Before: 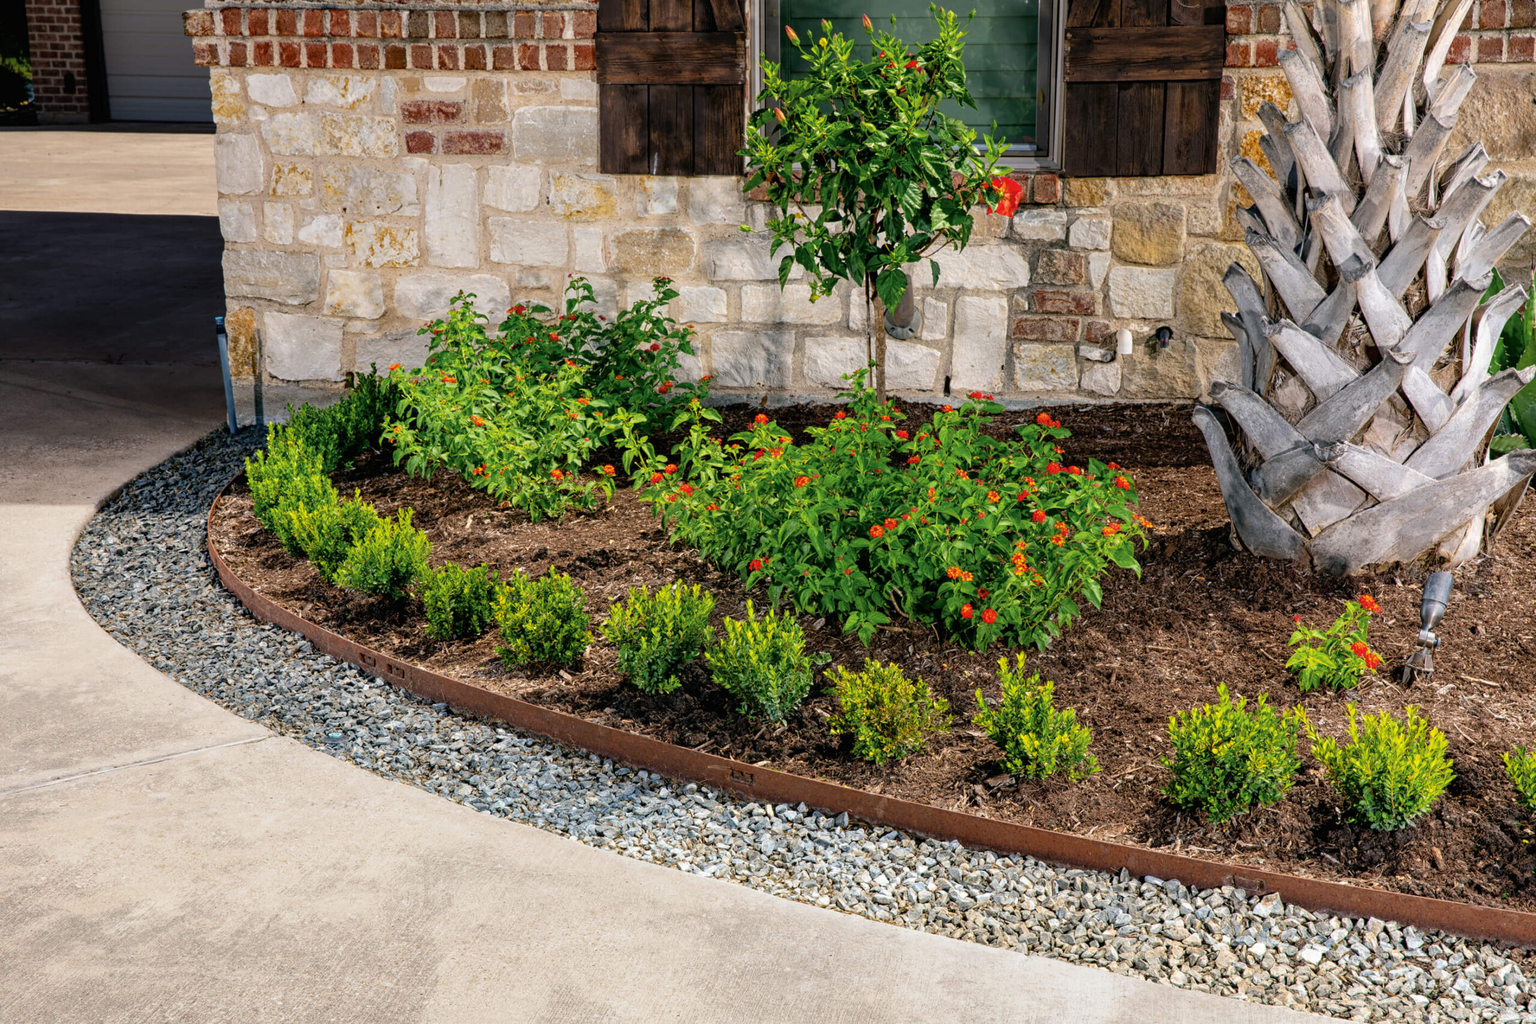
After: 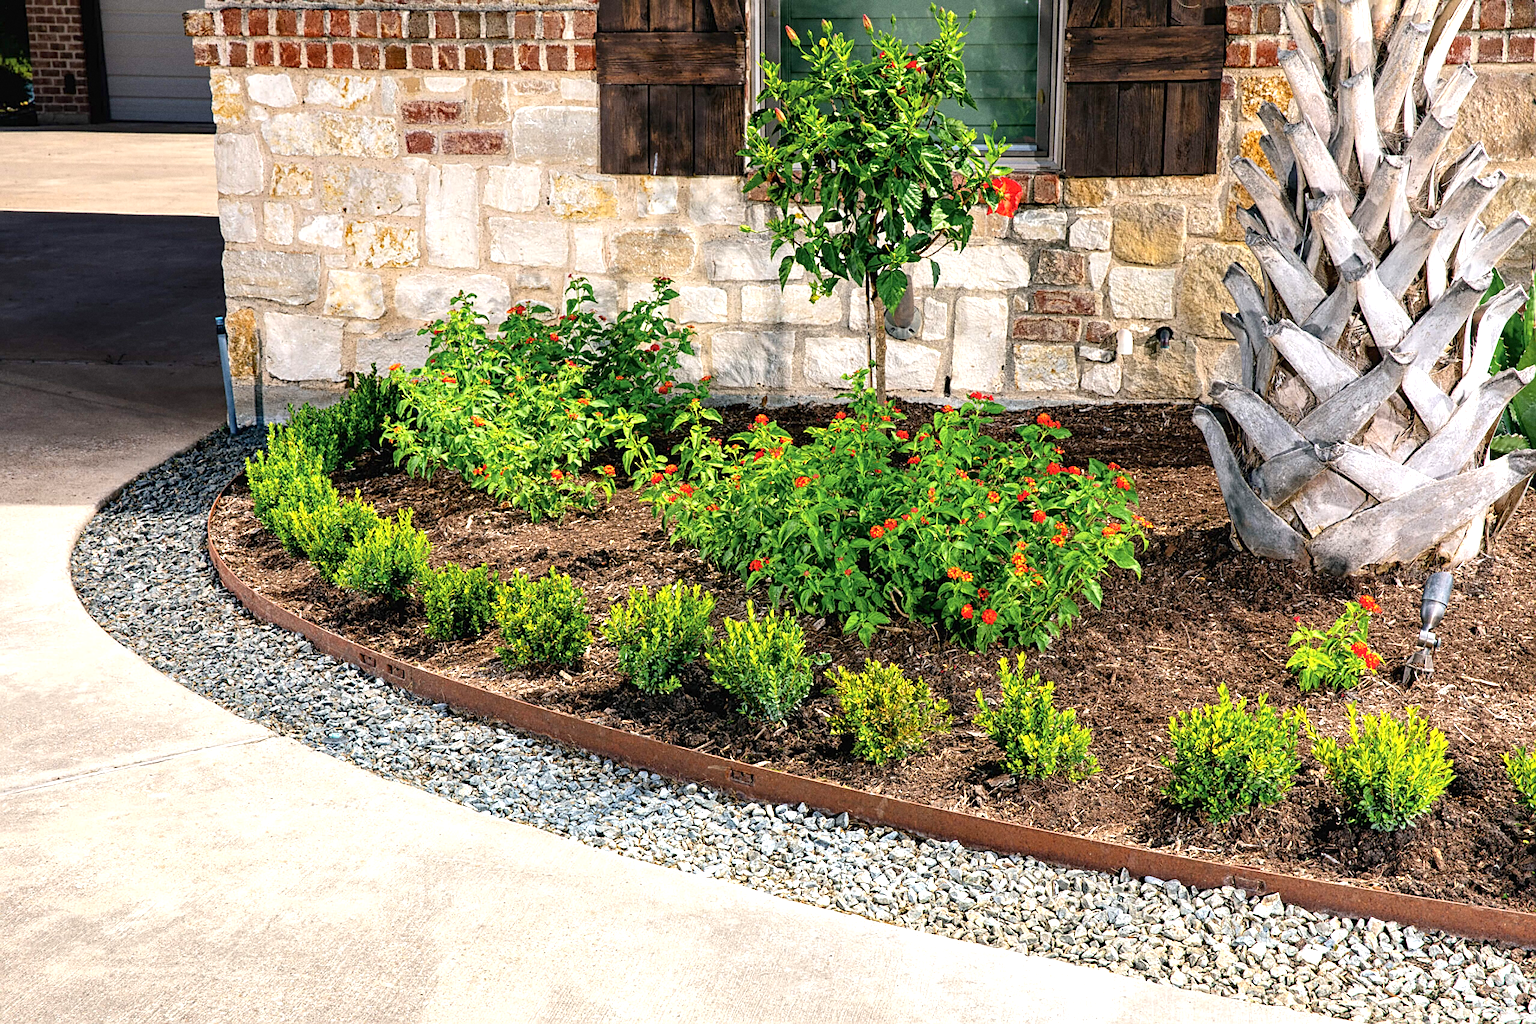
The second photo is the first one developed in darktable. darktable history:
sharpen: on, module defaults
exposure: black level correction 0, exposure 0.7 EV, compensate exposure bias true, compensate highlight preservation false
grain: coarseness 7.08 ISO, strength 21.67%, mid-tones bias 59.58%
tone equalizer: on, module defaults
